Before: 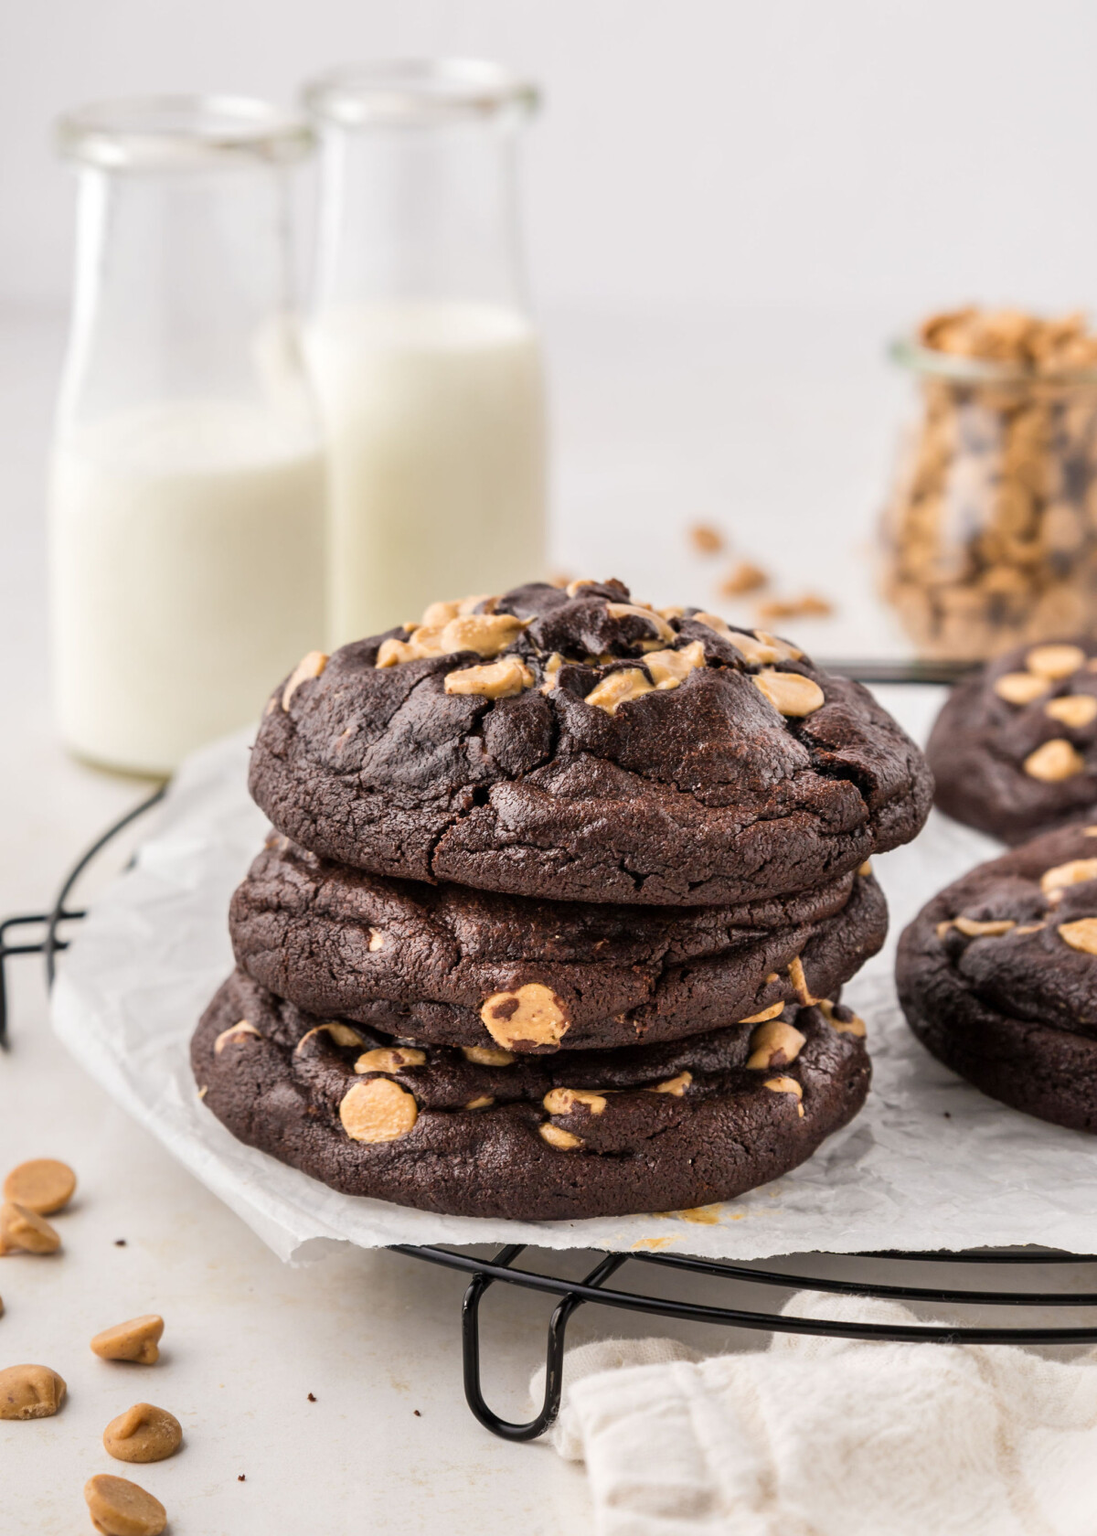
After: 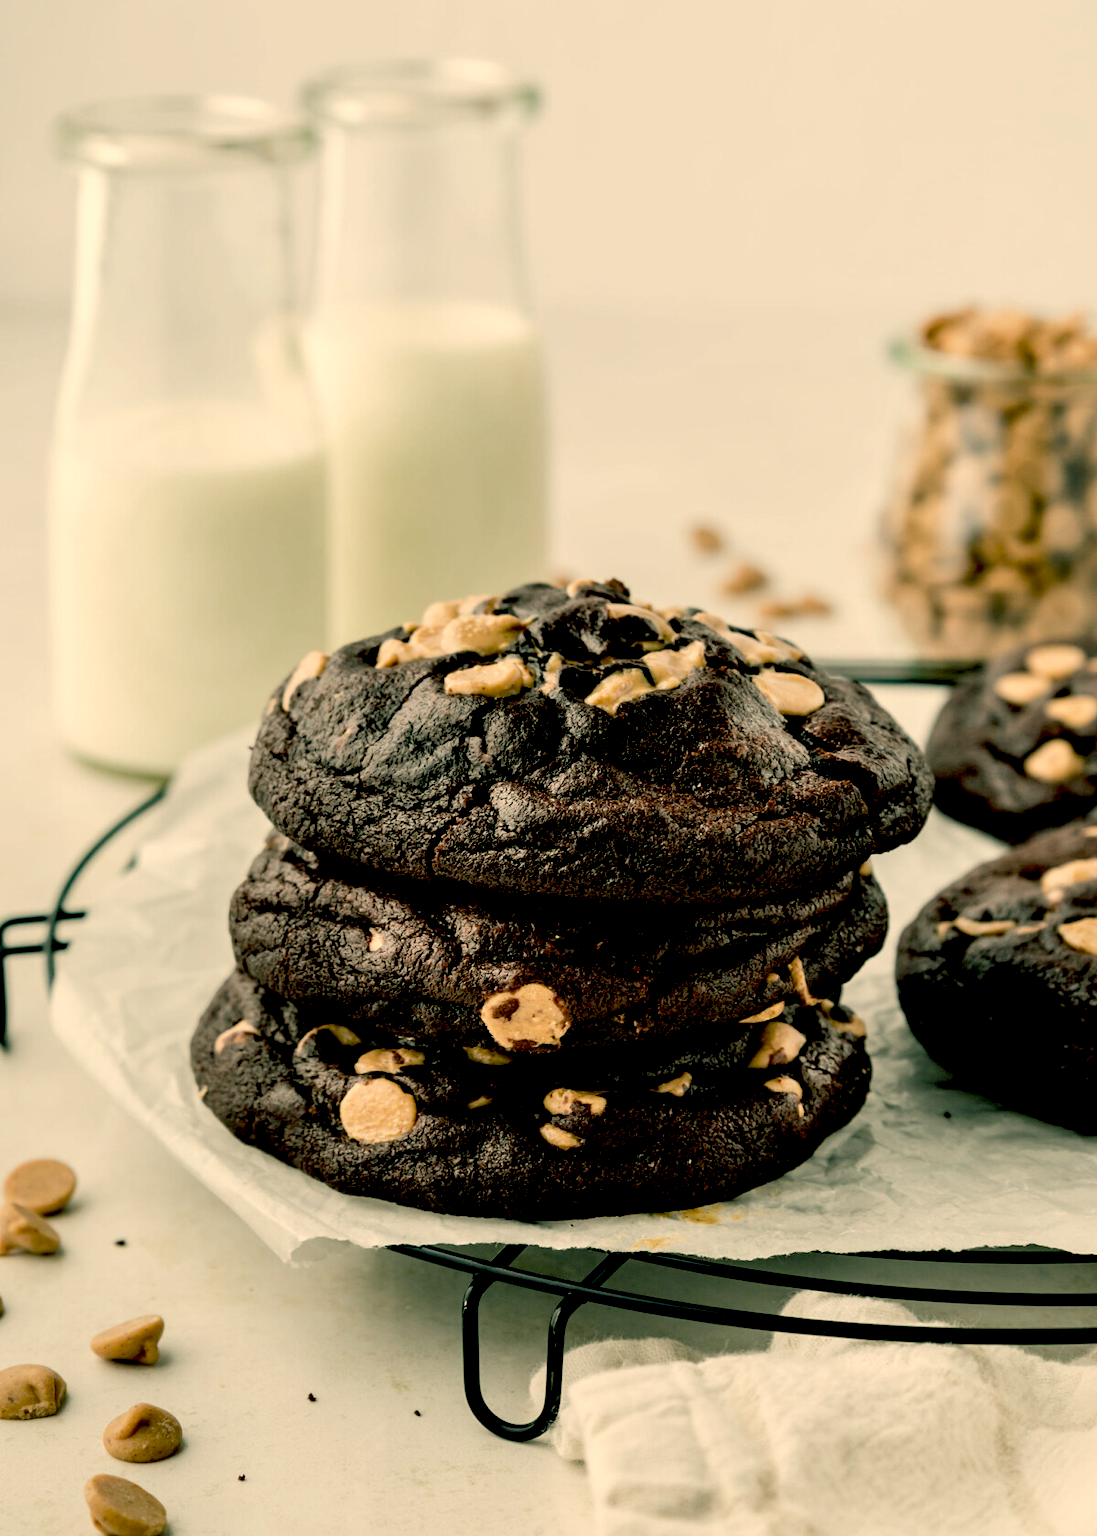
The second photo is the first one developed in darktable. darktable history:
color contrast: blue-yellow contrast 0.62
color correction: highlights a* 5.62, highlights b* 33.57, shadows a* -25.86, shadows b* 4.02
exposure: black level correction 0.056, exposure -0.039 EV, compensate highlight preservation false
